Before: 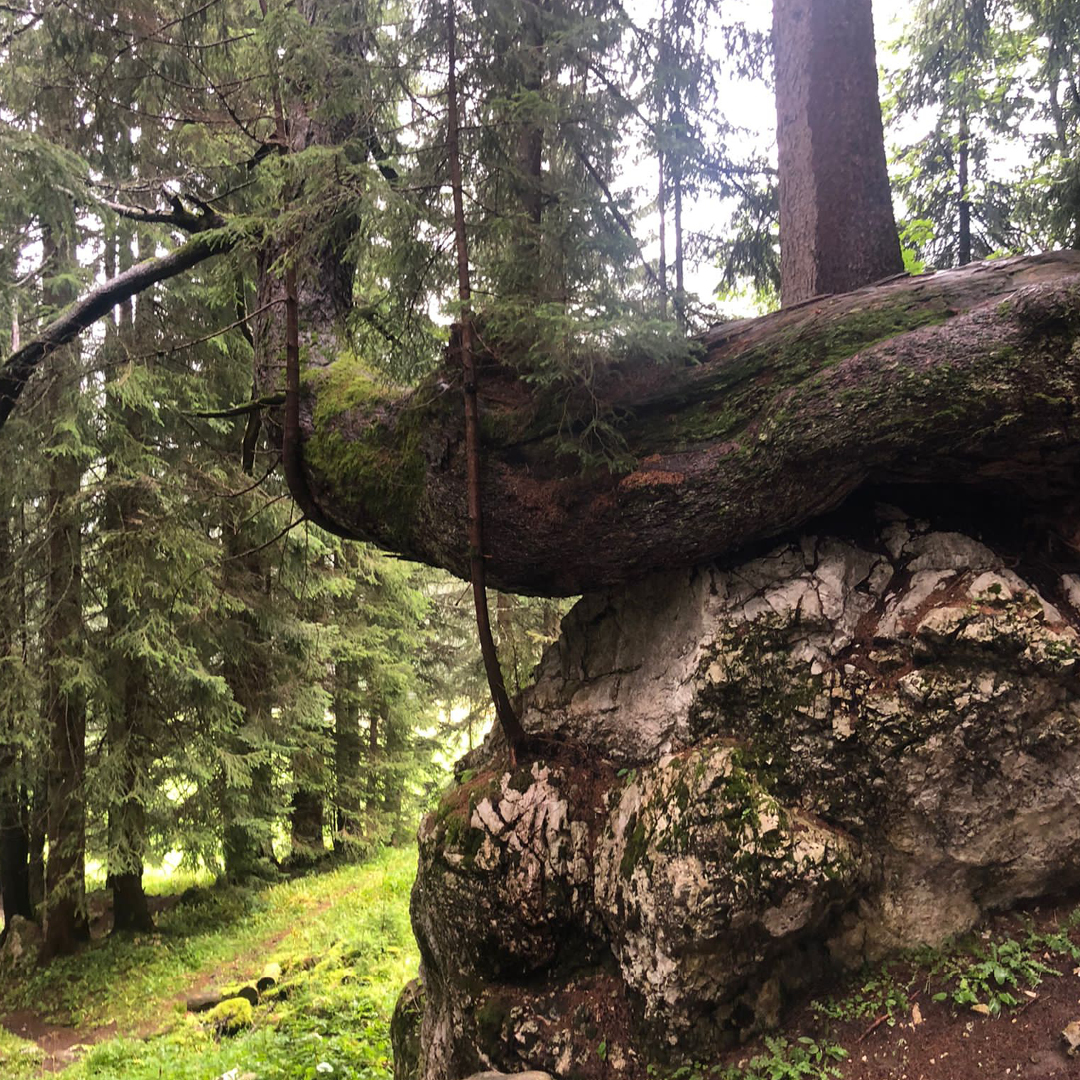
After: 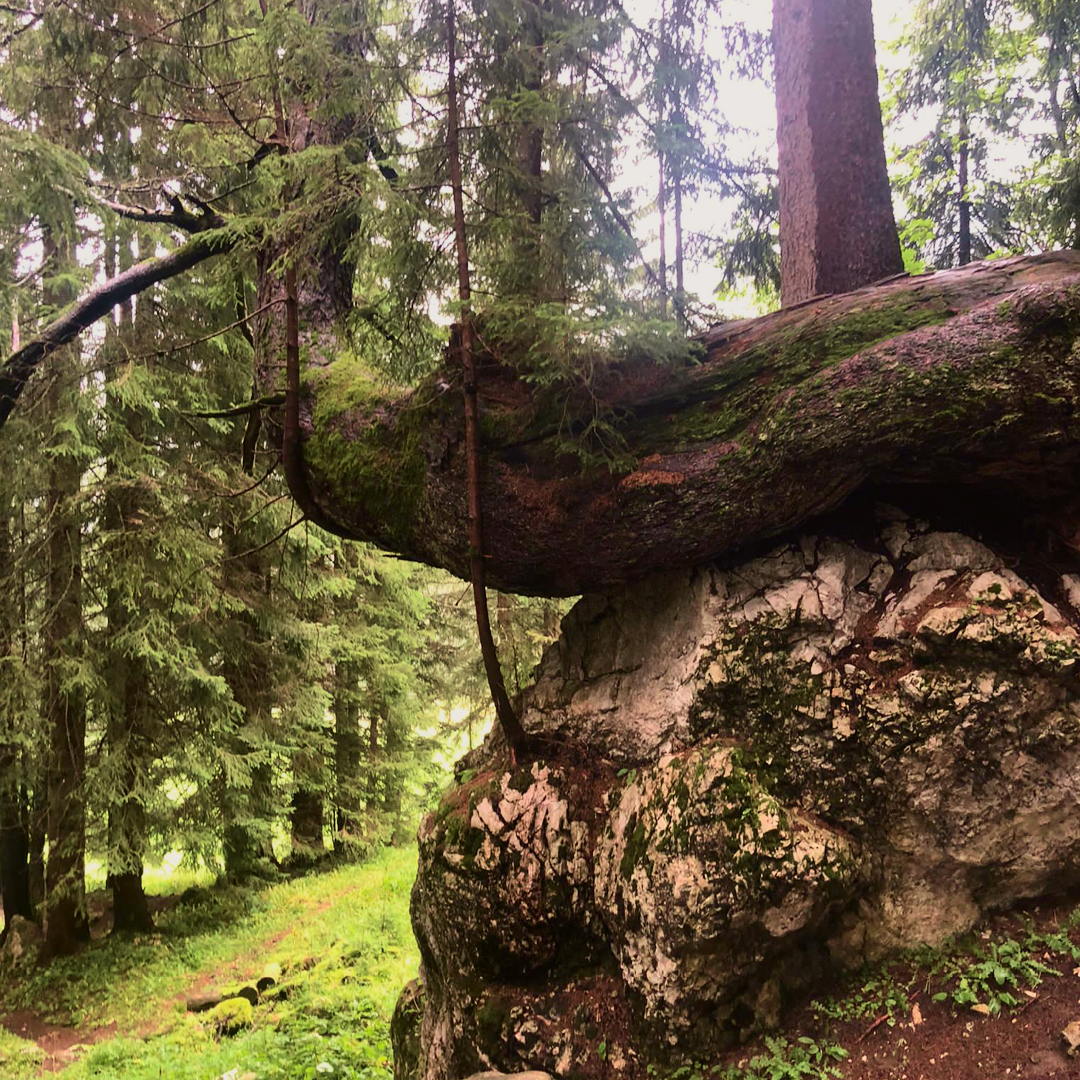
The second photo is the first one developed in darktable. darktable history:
tone curve: curves: ch0 [(0, 0) (0.091, 0.074) (0.184, 0.168) (0.491, 0.519) (0.748, 0.765) (1, 0.919)]; ch1 [(0, 0) (0.179, 0.173) (0.322, 0.32) (0.424, 0.424) (0.502, 0.504) (0.56, 0.578) (0.631, 0.667) (0.777, 0.806) (1, 1)]; ch2 [(0, 0) (0.434, 0.447) (0.483, 0.487) (0.547, 0.564) (0.676, 0.673) (1, 1)], color space Lab, independent channels, preserve colors none
velvia: strength 27%
